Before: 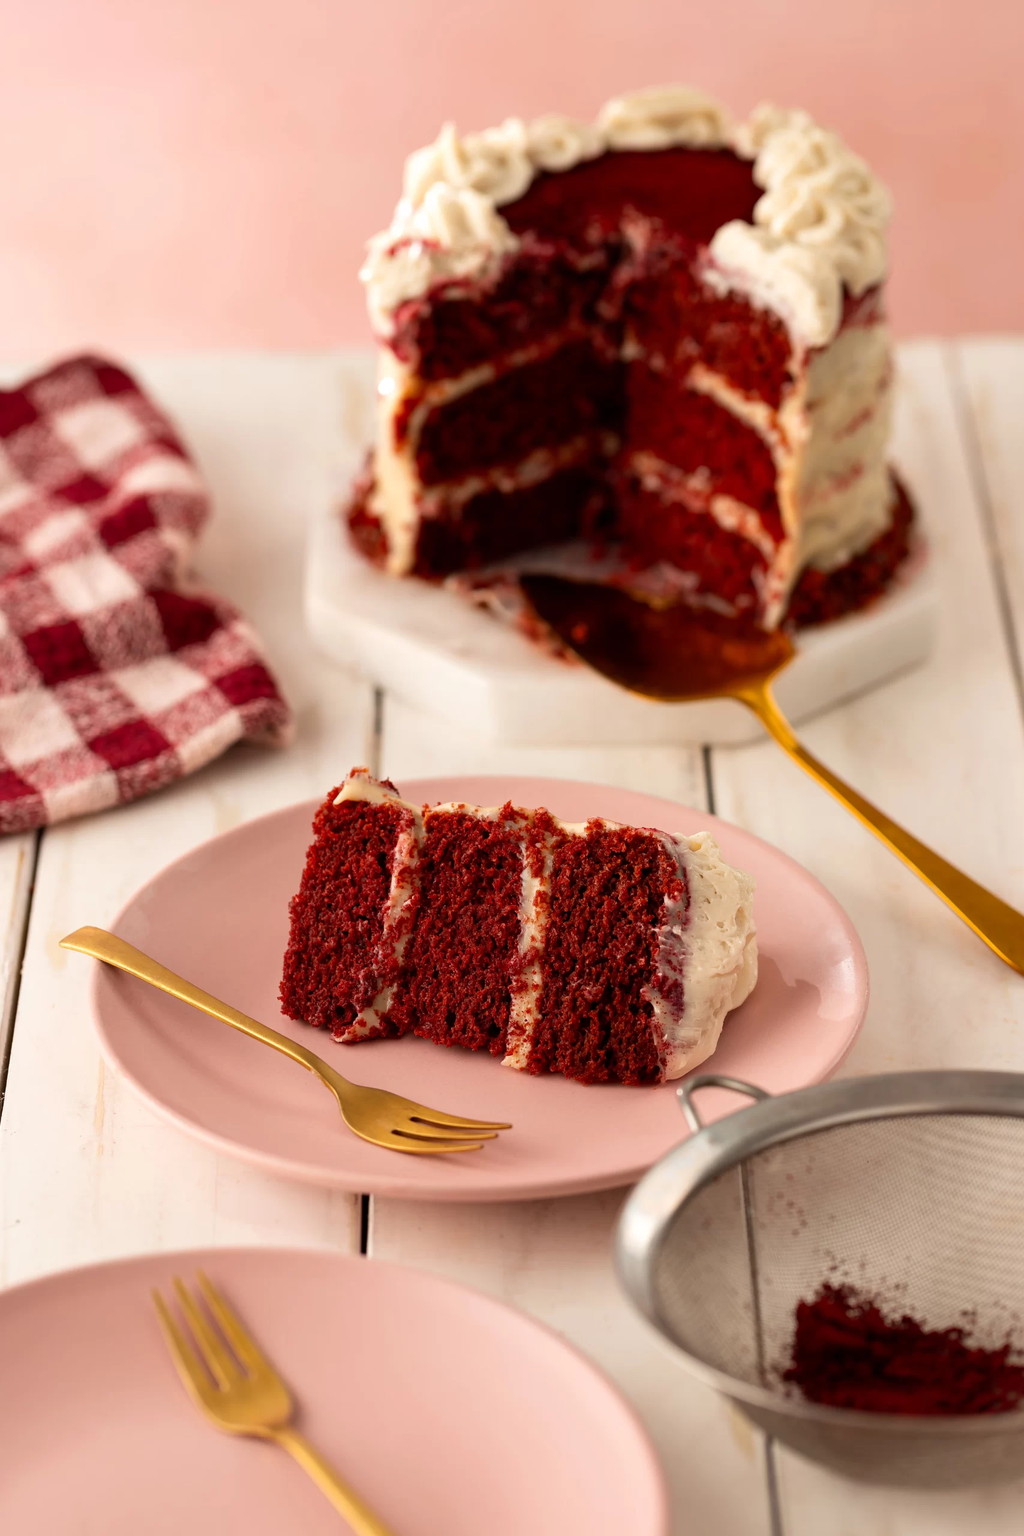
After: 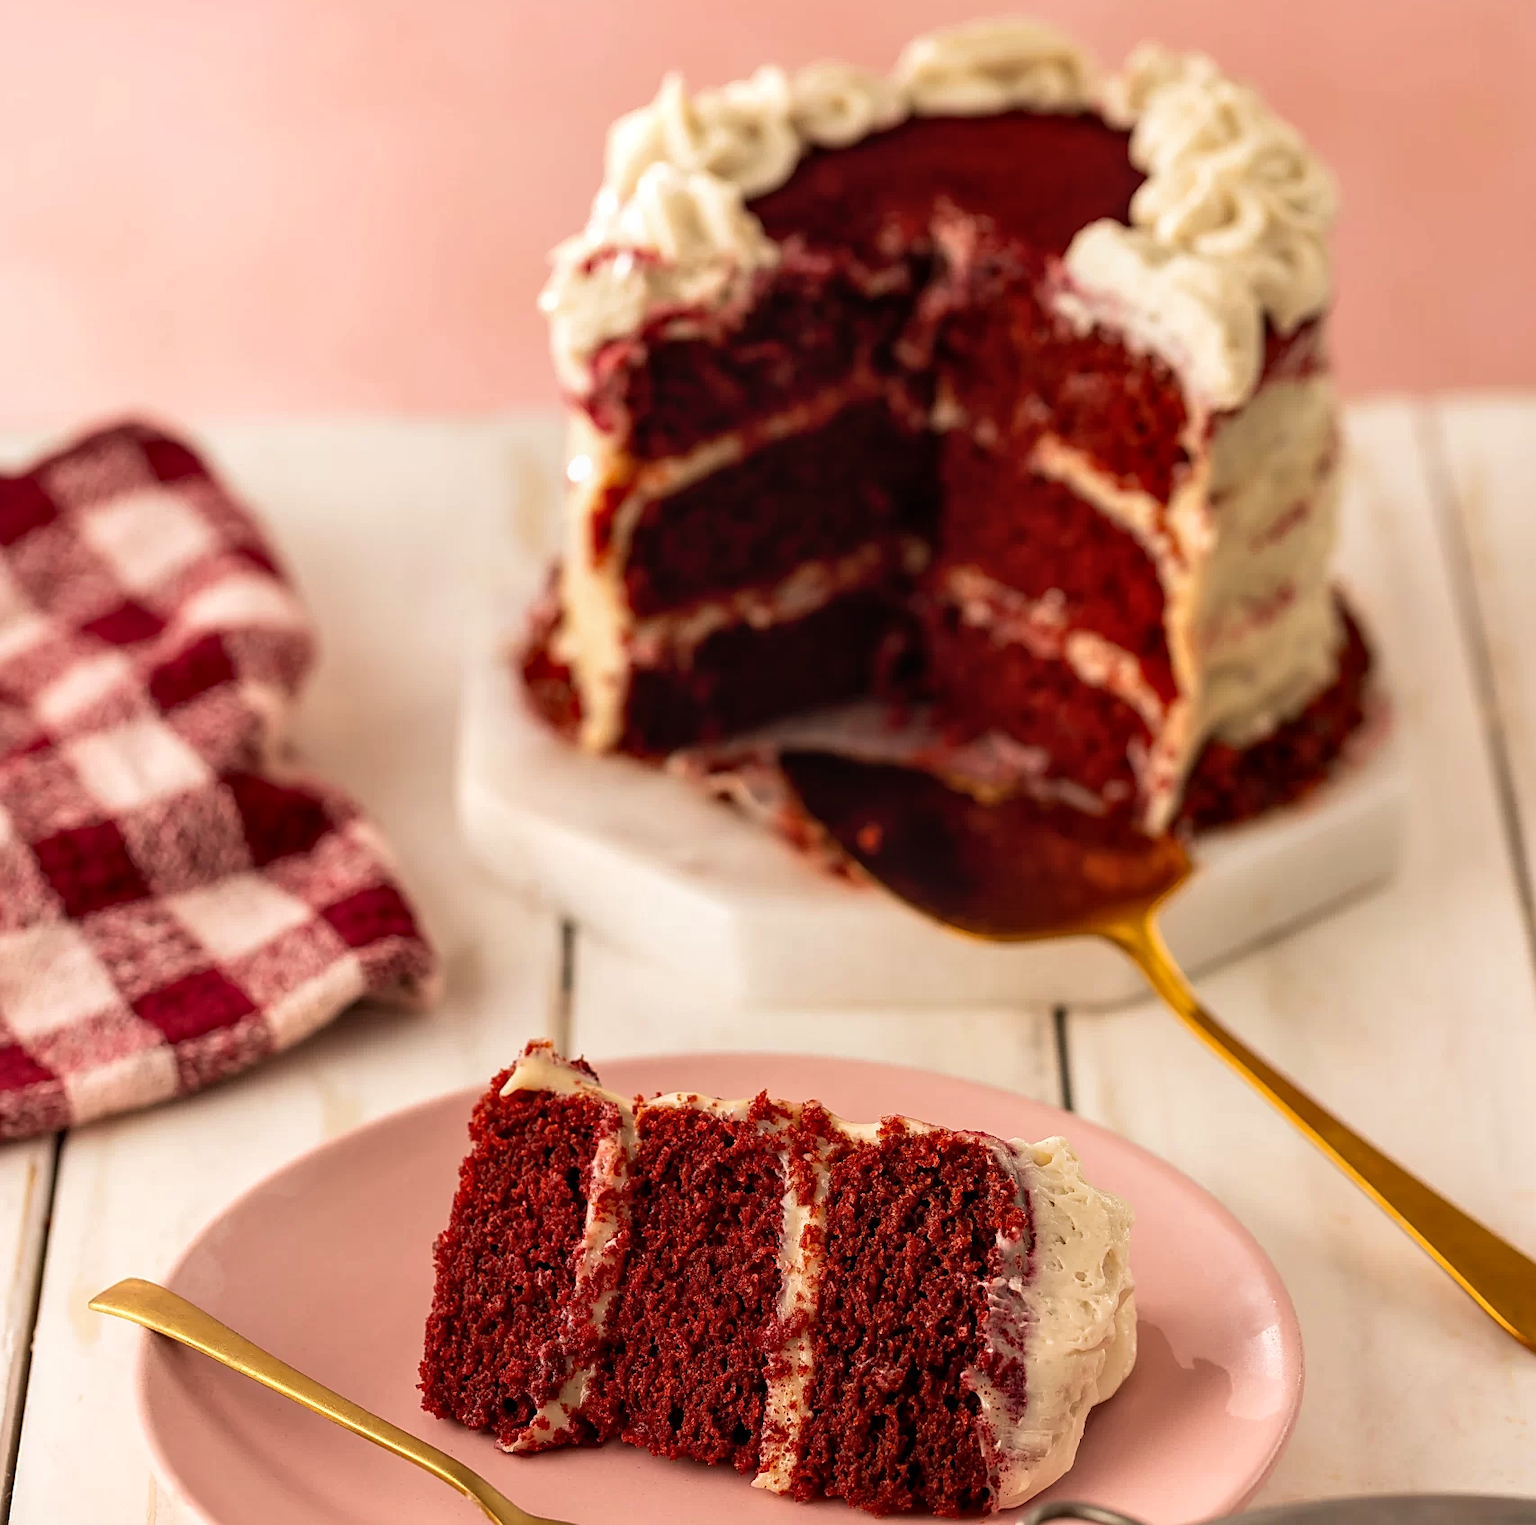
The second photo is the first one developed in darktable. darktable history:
crop and rotate: top 4.806%, bottom 28.97%
velvia: on, module defaults
local contrast: on, module defaults
sharpen: on, module defaults
